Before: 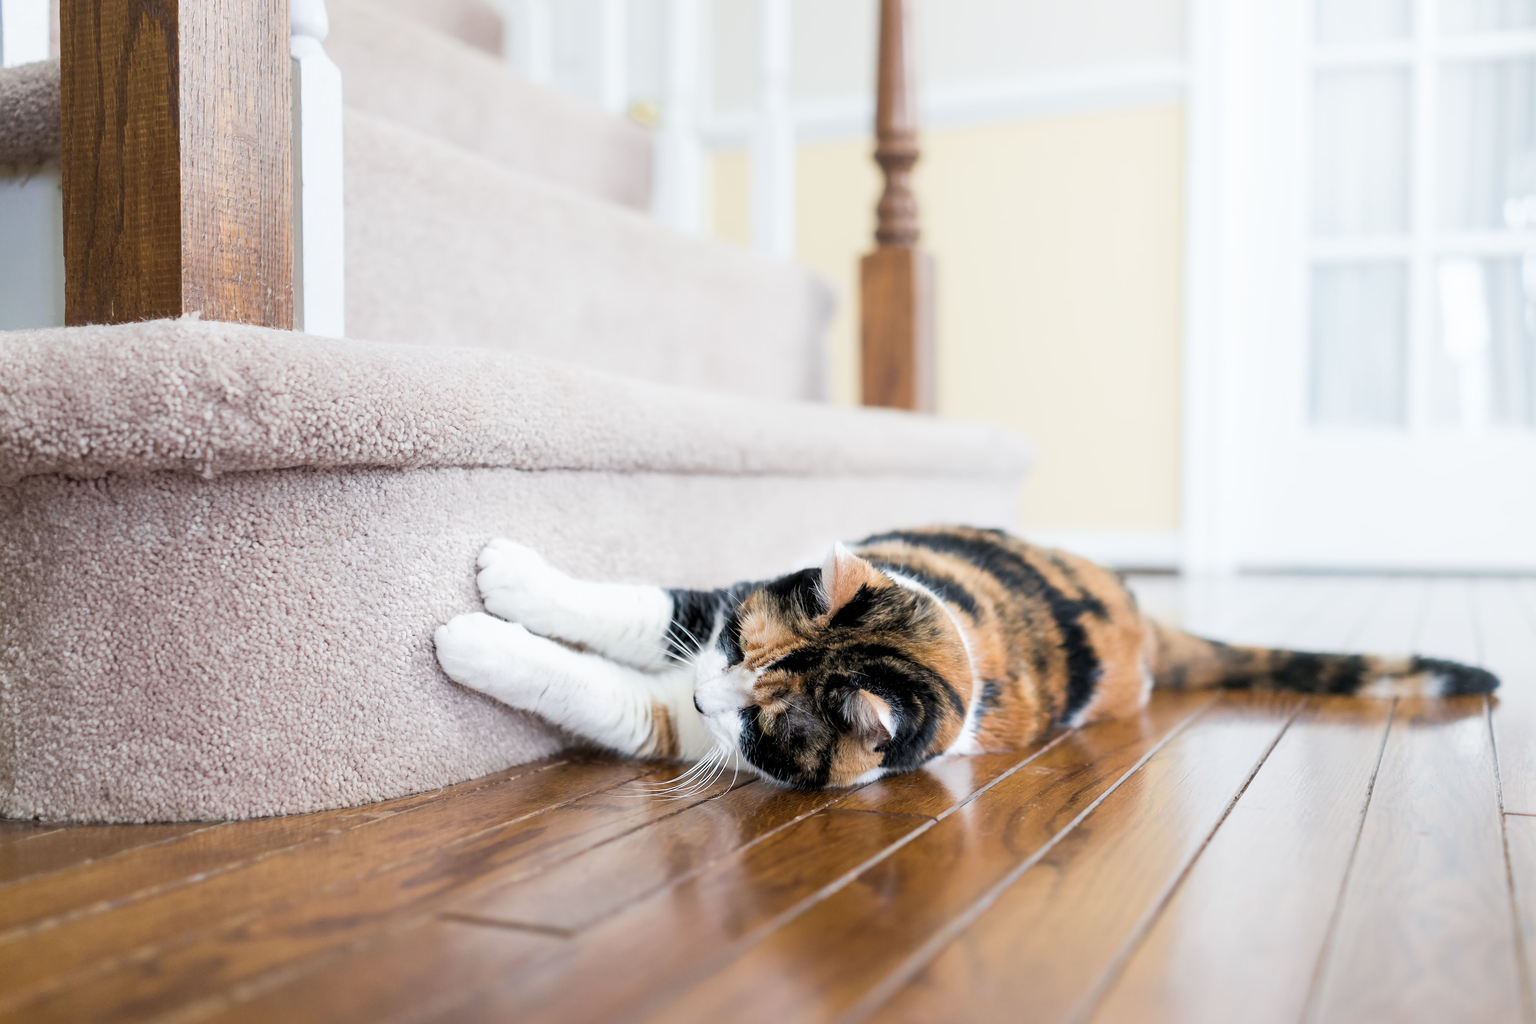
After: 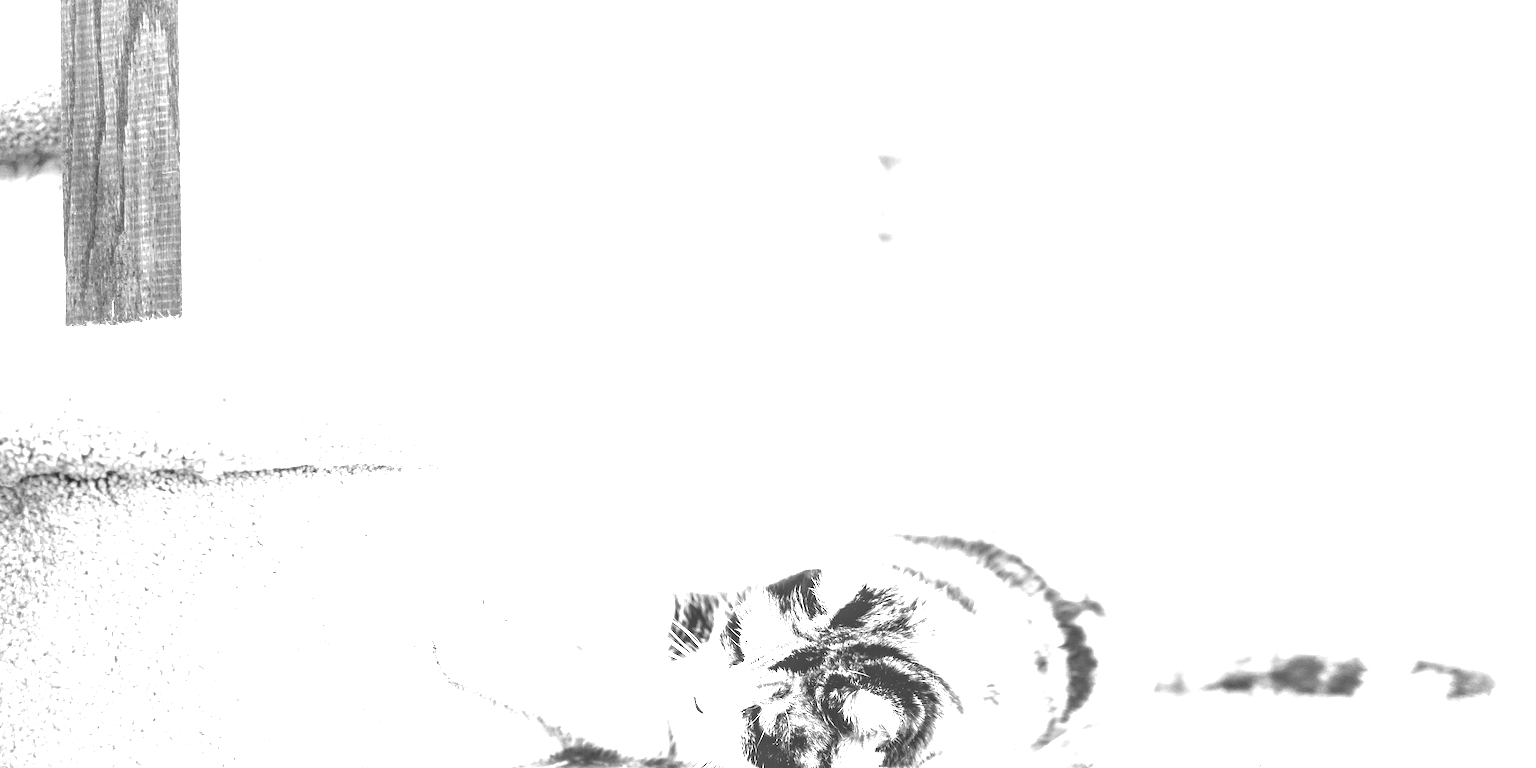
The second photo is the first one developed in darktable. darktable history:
monochrome: a 32, b 64, size 2.3
tone equalizer: -8 EV -1.08 EV, -7 EV -1.01 EV, -6 EV -0.867 EV, -5 EV -0.578 EV, -3 EV 0.578 EV, -2 EV 0.867 EV, -1 EV 1.01 EV, +0 EV 1.08 EV, edges refinement/feathering 500, mask exposure compensation -1.57 EV, preserve details no
local contrast: on, module defaults
crop: bottom 24.988%
exposure: black level correction 0, exposure 1.675 EV, compensate exposure bias true, compensate highlight preservation false
